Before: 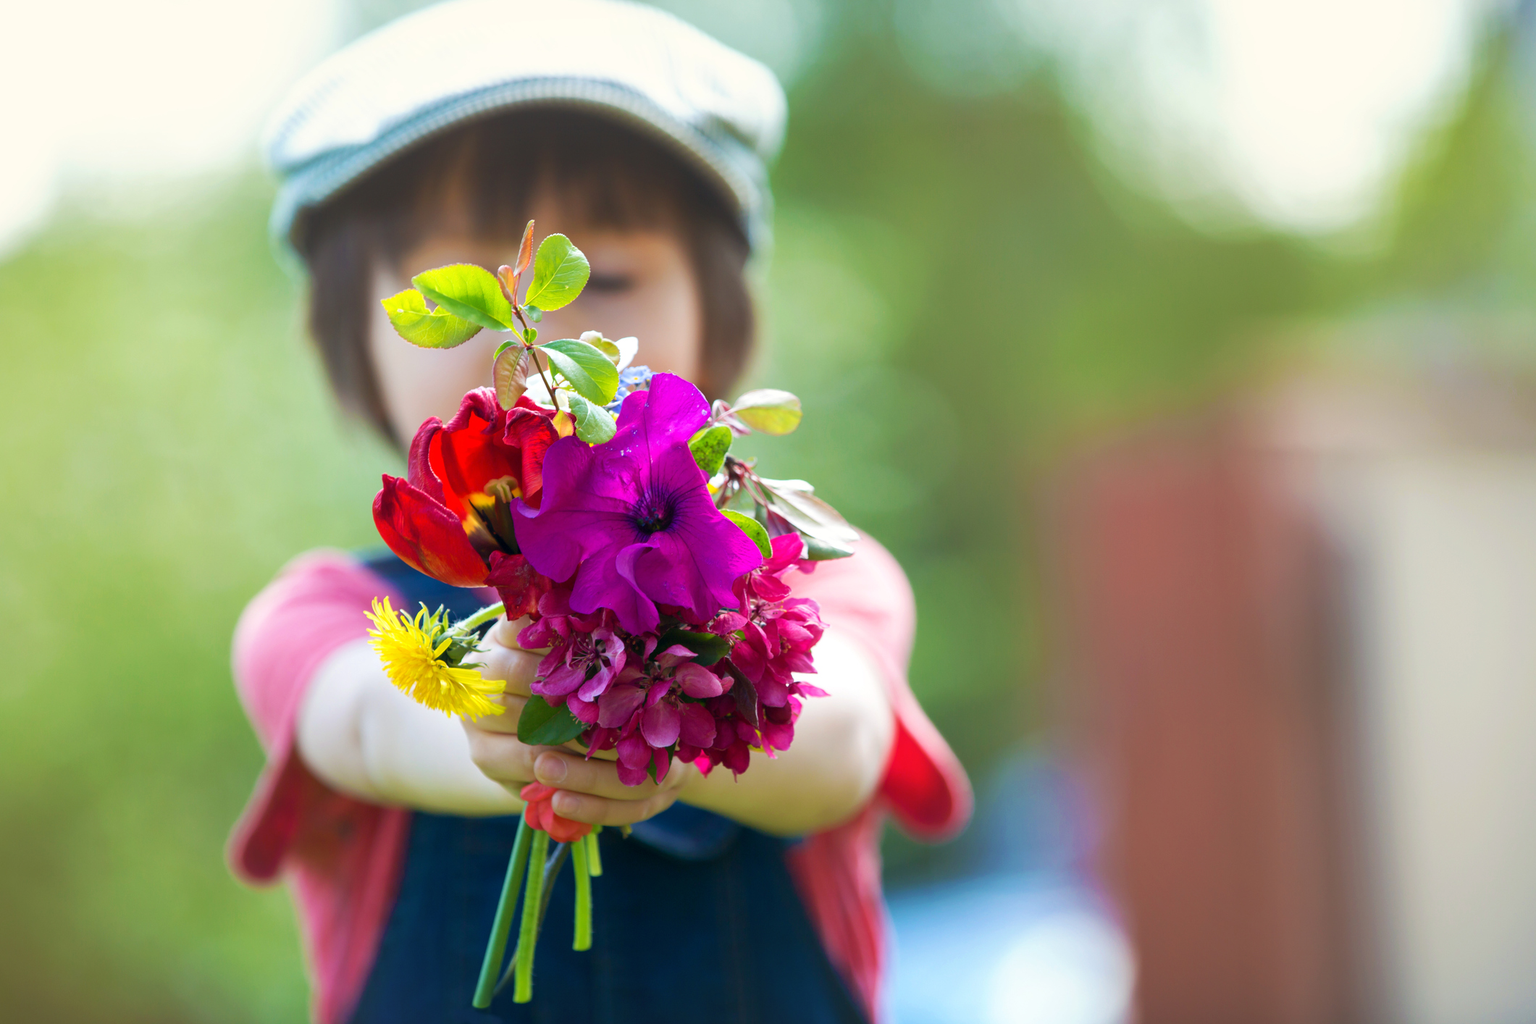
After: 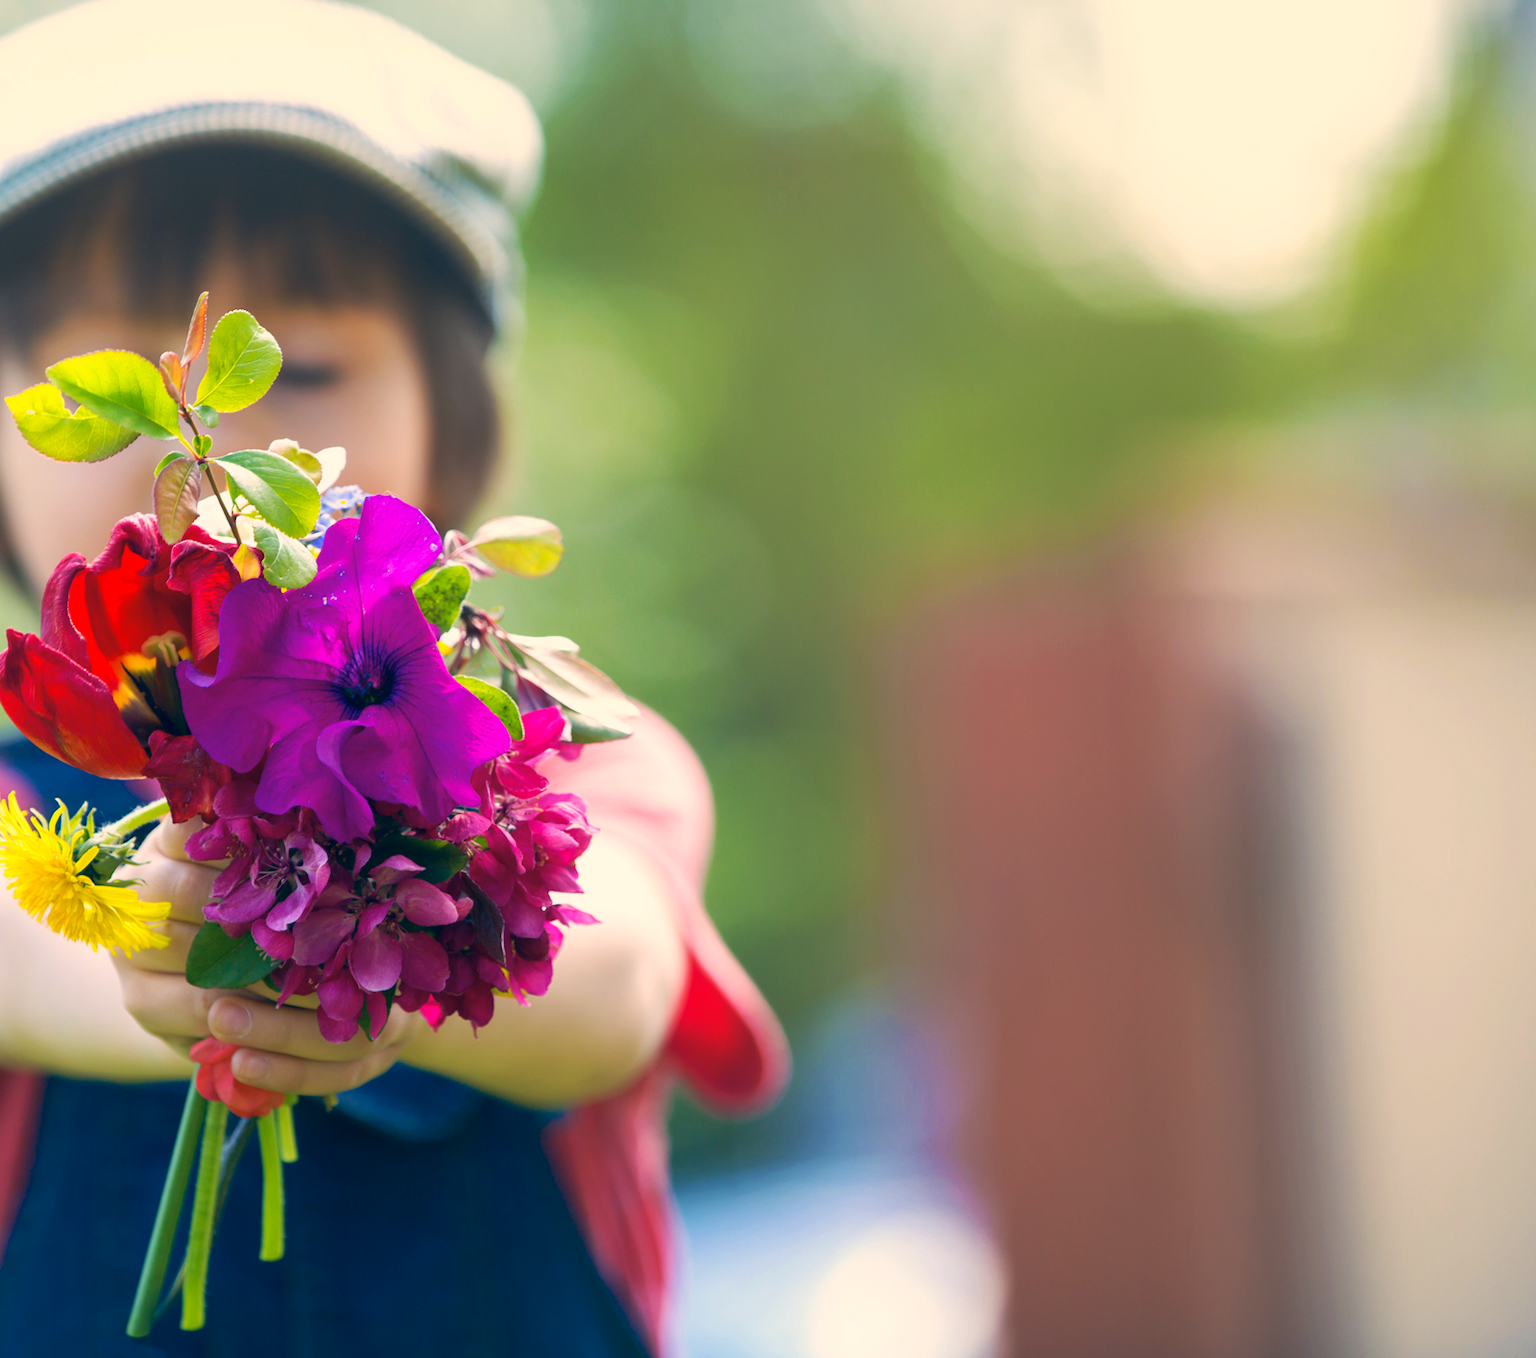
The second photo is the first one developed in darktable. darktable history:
color correction: highlights a* 10.32, highlights b* 14.66, shadows a* -9.59, shadows b* -15.02
crop and rotate: left 24.6%
